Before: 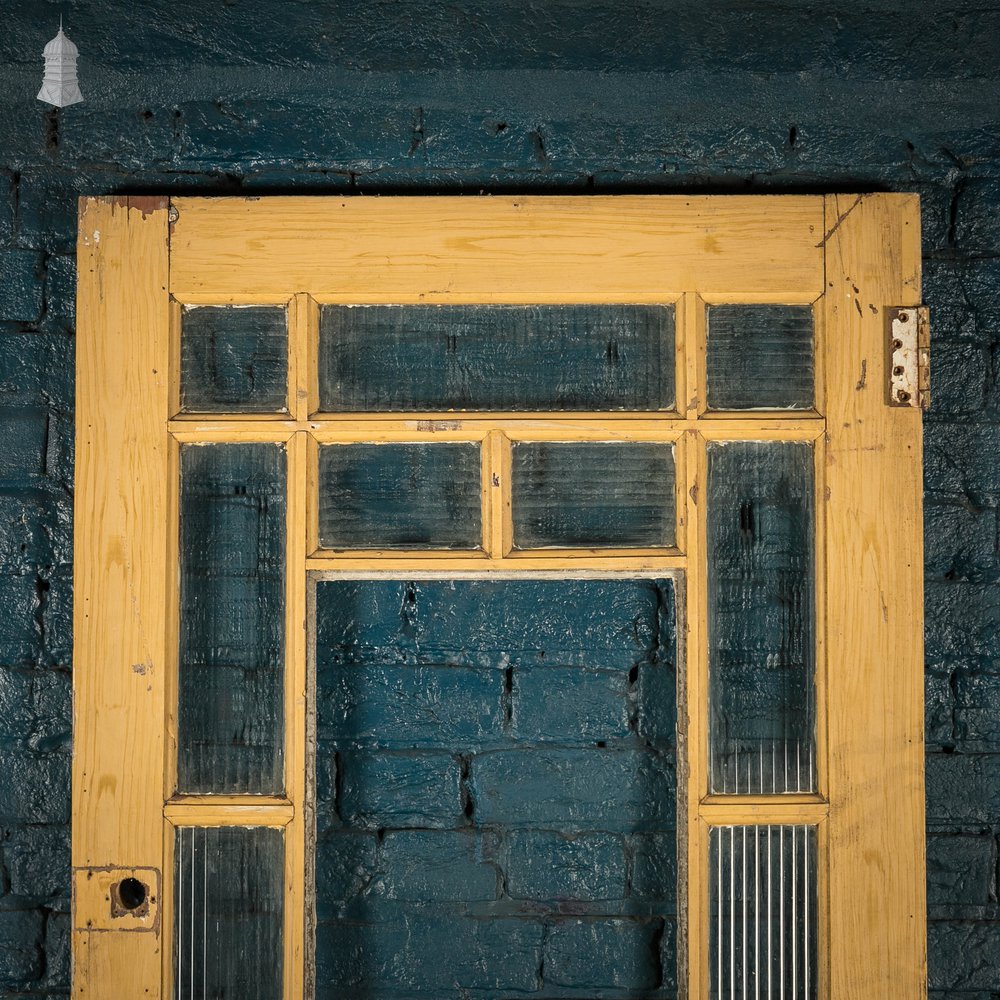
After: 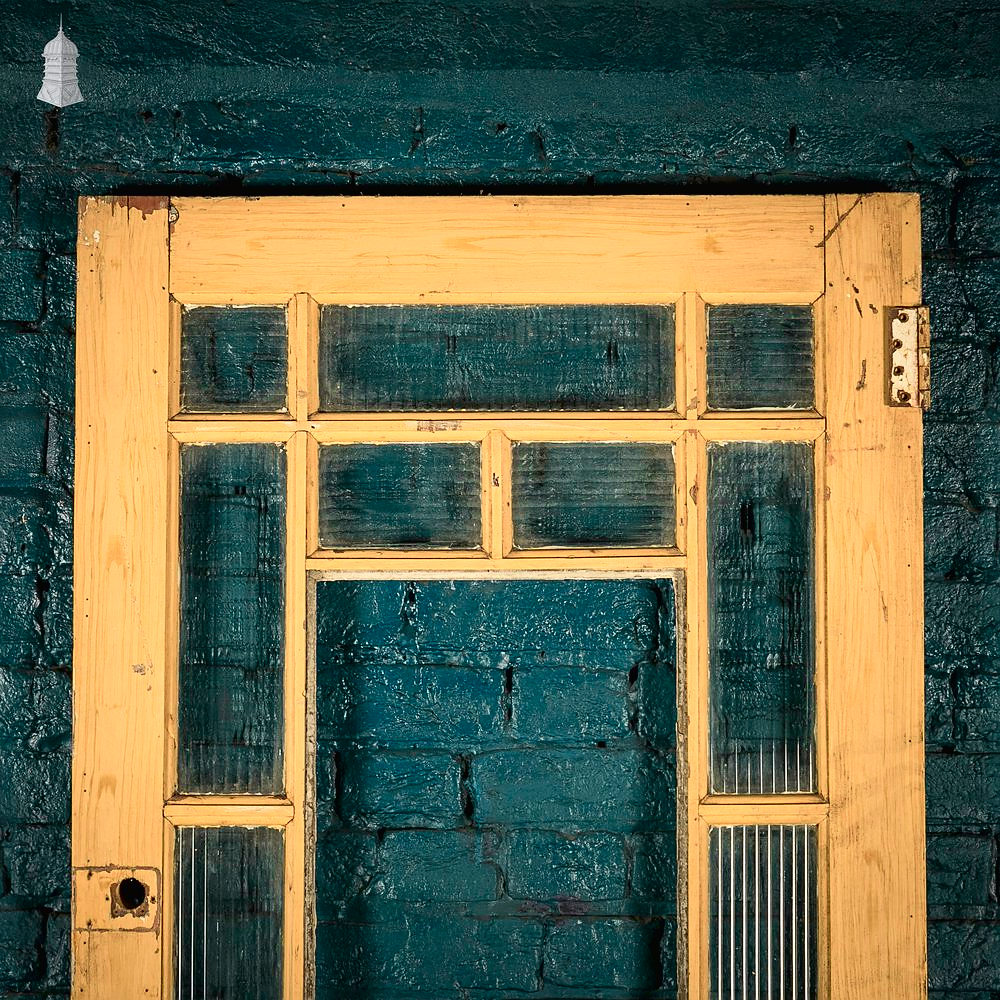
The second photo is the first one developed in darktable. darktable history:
tone curve: curves: ch0 [(0, 0.013) (0.054, 0.018) (0.205, 0.191) (0.289, 0.292) (0.39, 0.424) (0.493, 0.551) (0.647, 0.752) (0.796, 0.887) (1, 0.998)]; ch1 [(0, 0) (0.371, 0.339) (0.477, 0.452) (0.494, 0.495) (0.501, 0.501) (0.51, 0.516) (0.54, 0.557) (0.572, 0.605) (0.66, 0.701) (0.783, 0.804) (1, 1)]; ch2 [(0, 0) (0.32, 0.281) (0.403, 0.399) (0.441, 0.428) (0.47, 0.469) (0.498, 0.496) (0.524, 0.543) (0.551, 0.579) (0.633, 0.665) (0.7, 0.711) (1, 1)], color space Lab, independent channels, preserve colors none
sharpen: radius 1.002
